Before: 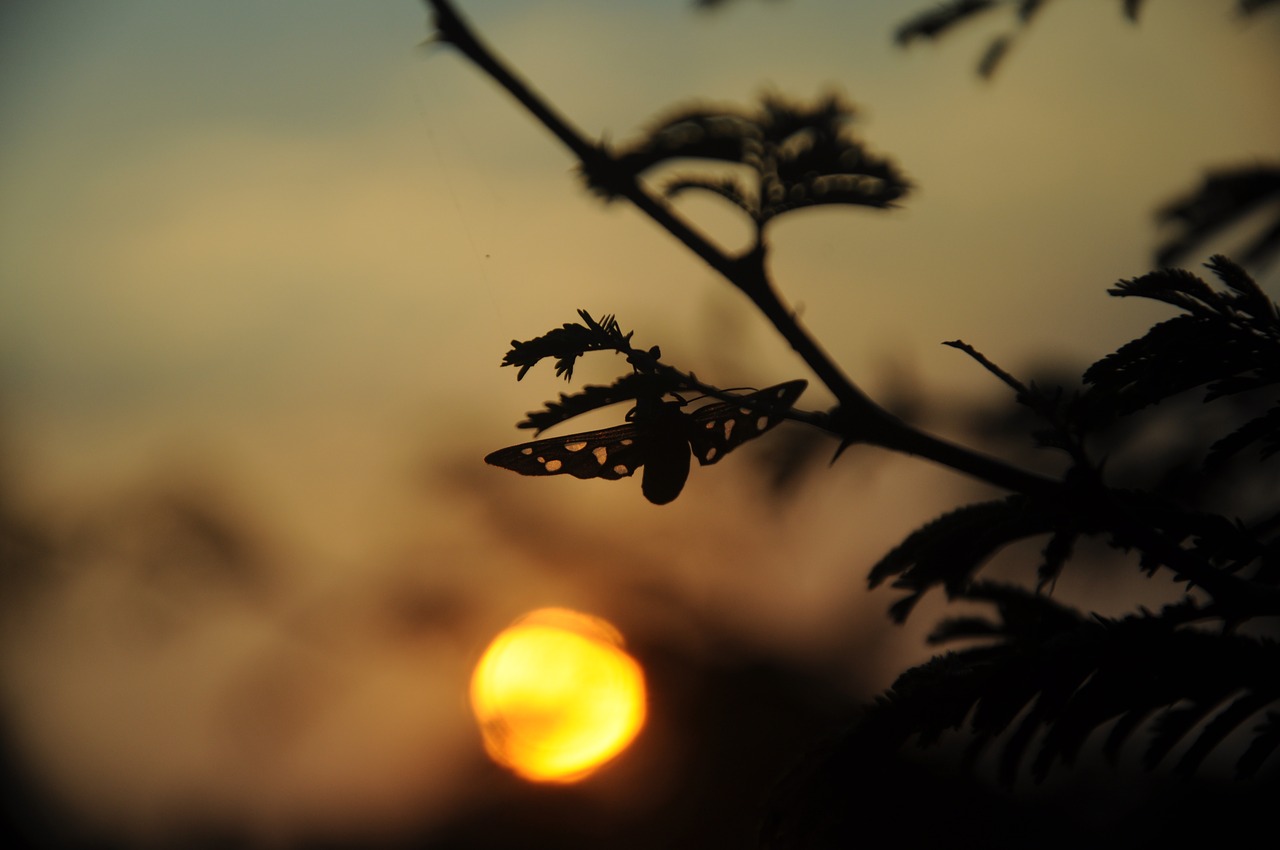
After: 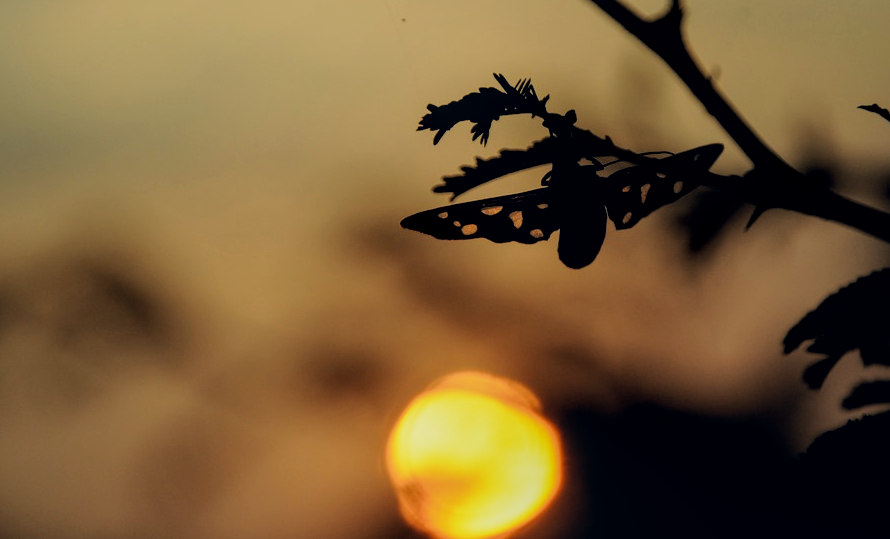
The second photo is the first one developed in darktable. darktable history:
crop: left 6.588%, top 27.83%, right 23.838%, bottom 8.752%
shadows and highlights: shadows -1.77, highlights 38.71
local contrast: on, module defaults
color correction: highlights a* 0.333, highlights b* 2.64, shadows a* -1.33, shadows b* -4.47
filmic rgb: black relative exposure -5.13 EV, white relative exposure 3.98 EV, hardness 2.88, contrast 1.095, highlights saturation mix -20.36%
